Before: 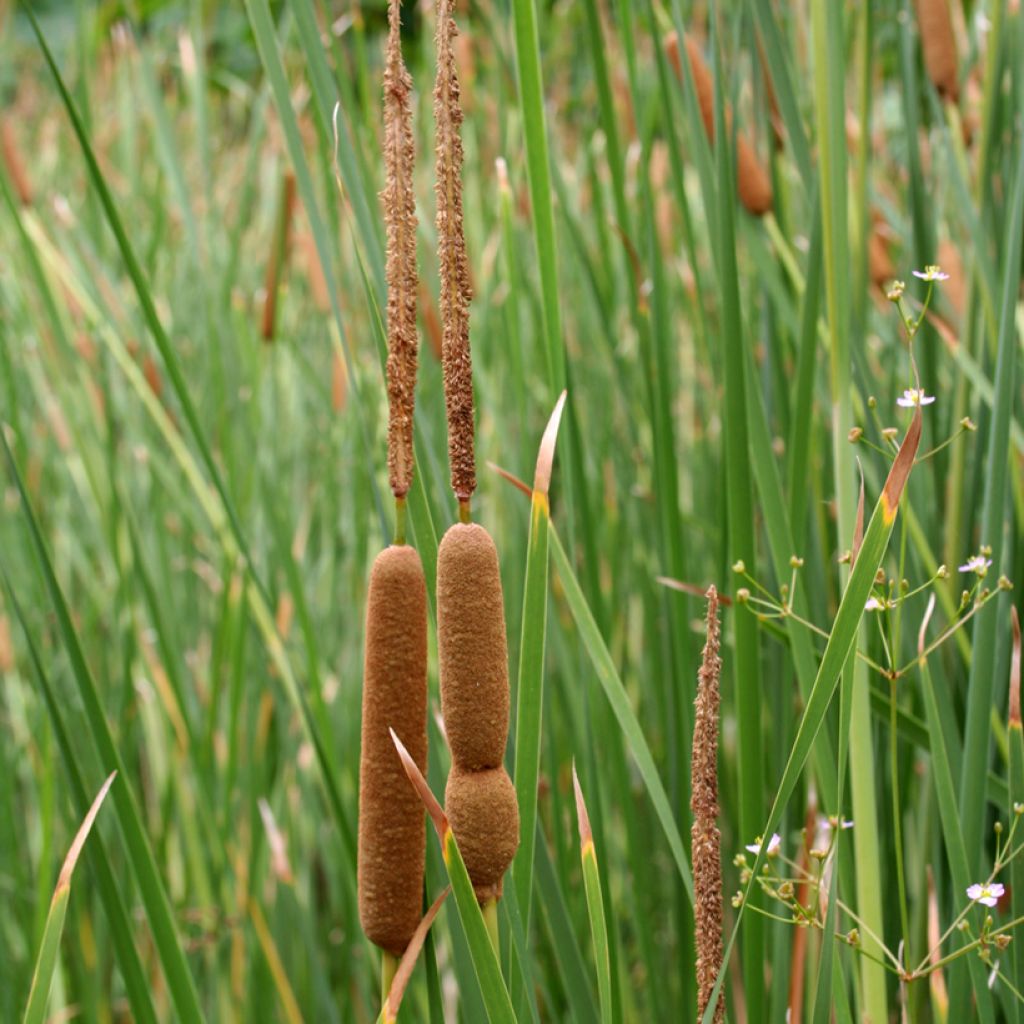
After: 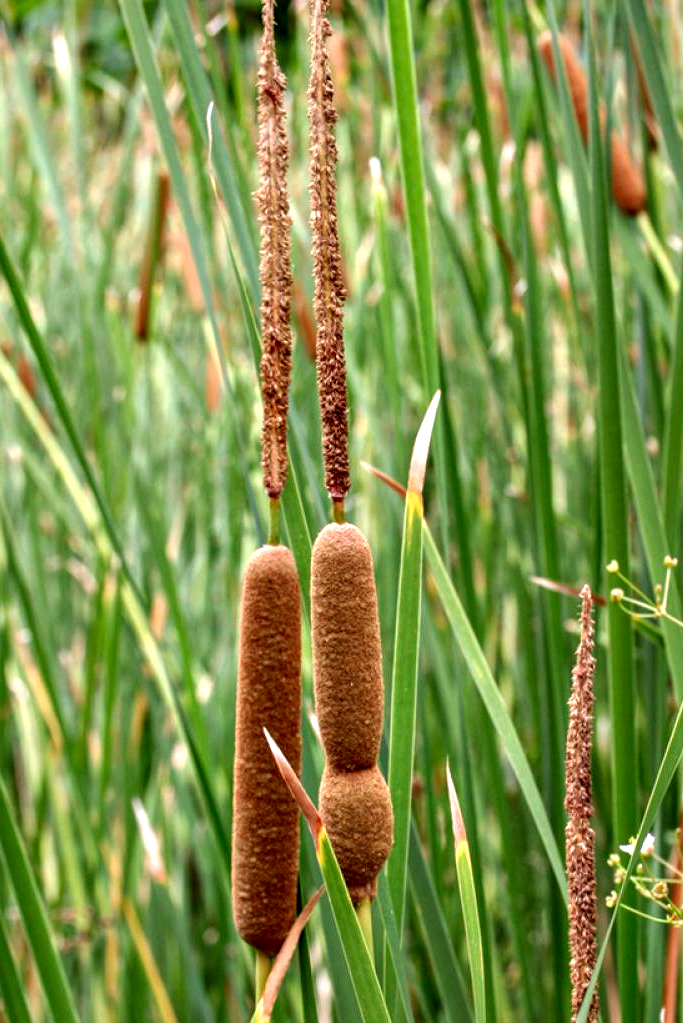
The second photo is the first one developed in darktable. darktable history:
exposure: black level correction 0.001, exposure 0.299 EV, compensate highlight preservation false
contrast equalizer: octaves 7, y [[0.6 ×6], [0.55 ×6], [0 ×6], [0 ×6], [0 ×6]]
crop and rotate: left 12.338%, right 20.898%
local contrast: on, module defaults
